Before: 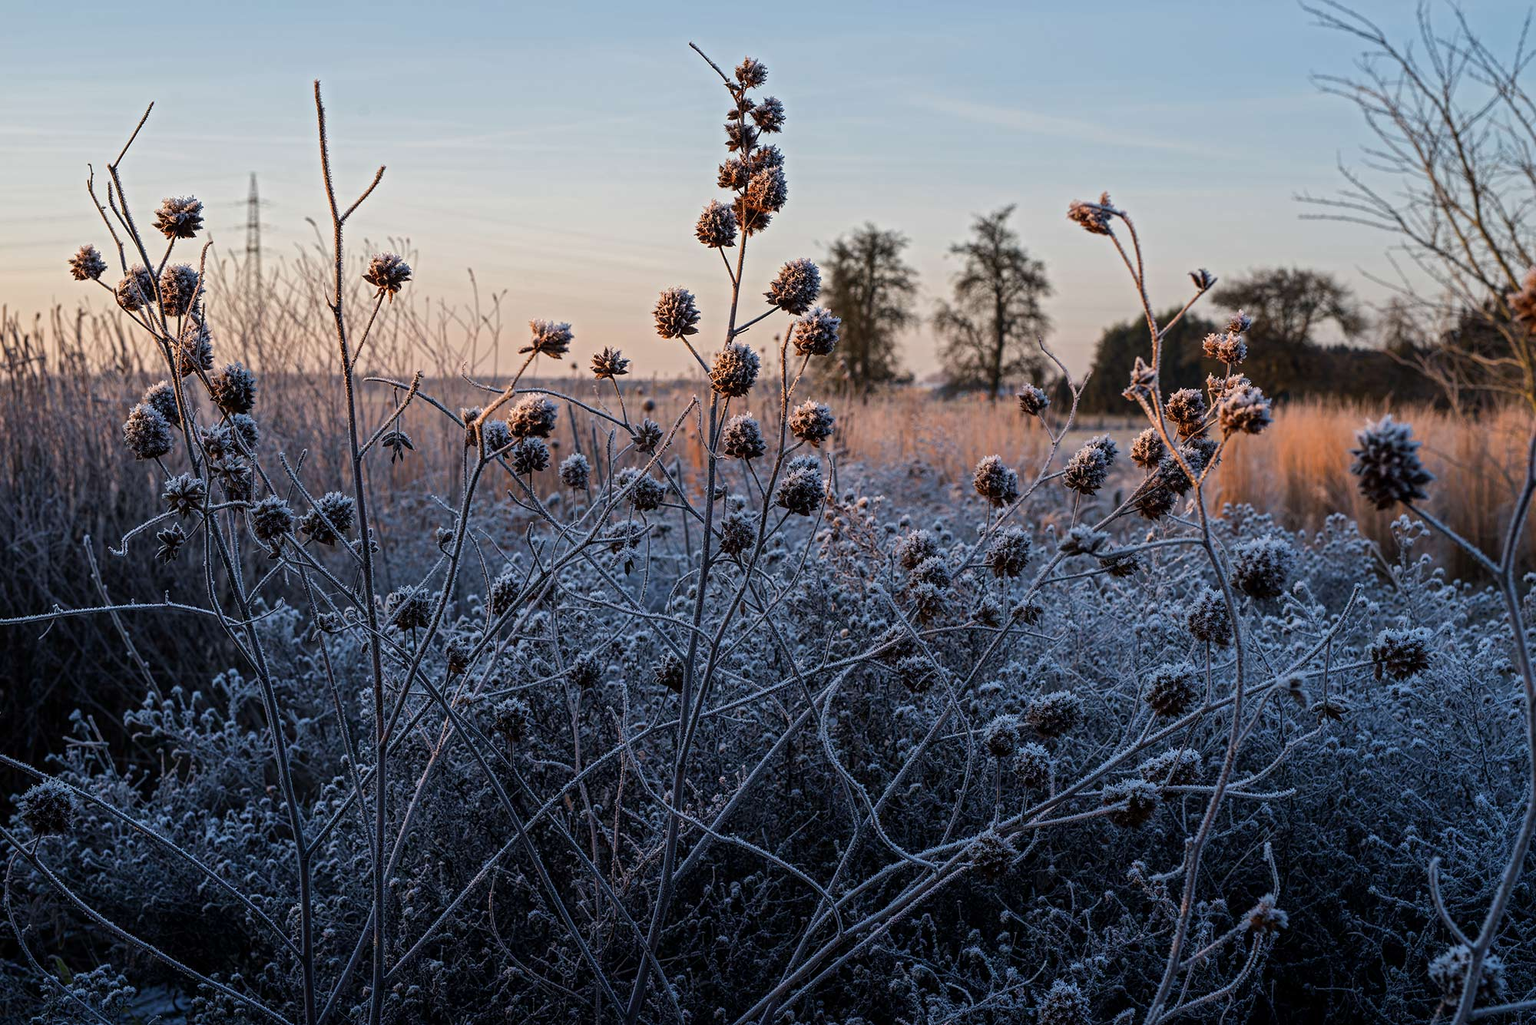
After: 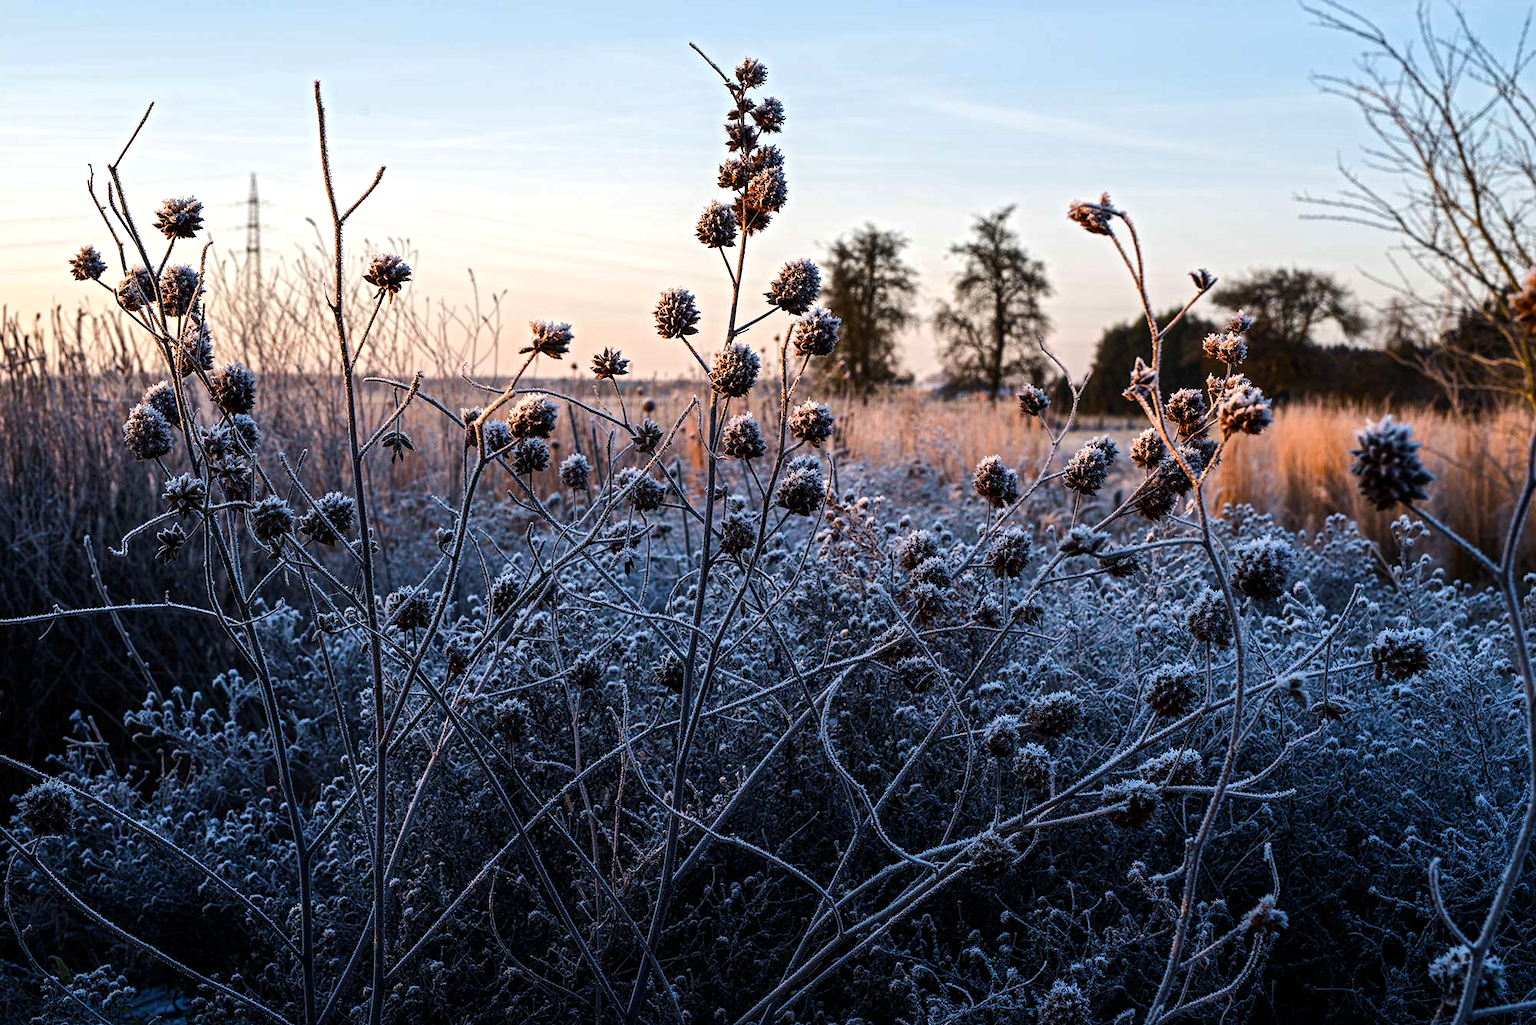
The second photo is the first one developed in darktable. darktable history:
color balance rgb: perceptual saturation grading › global saturation 20%, perceptual saturation grading › highlights -25%, perceptual saturation grading › shadows 25%
tone equalizer: -8 EV -0.75 EV, -7 EV -0.7 EV, -6 EV -0.6 EV, -5 EV -0.4 EV, -3 EV 0.4 EV, -2 EV 0.6 EV, -1 EV 0.7 EV, +0 EV 0.75 EV, edges refinement/feathering 500, mask exposure compensation -1.57 EV, preserve details no
